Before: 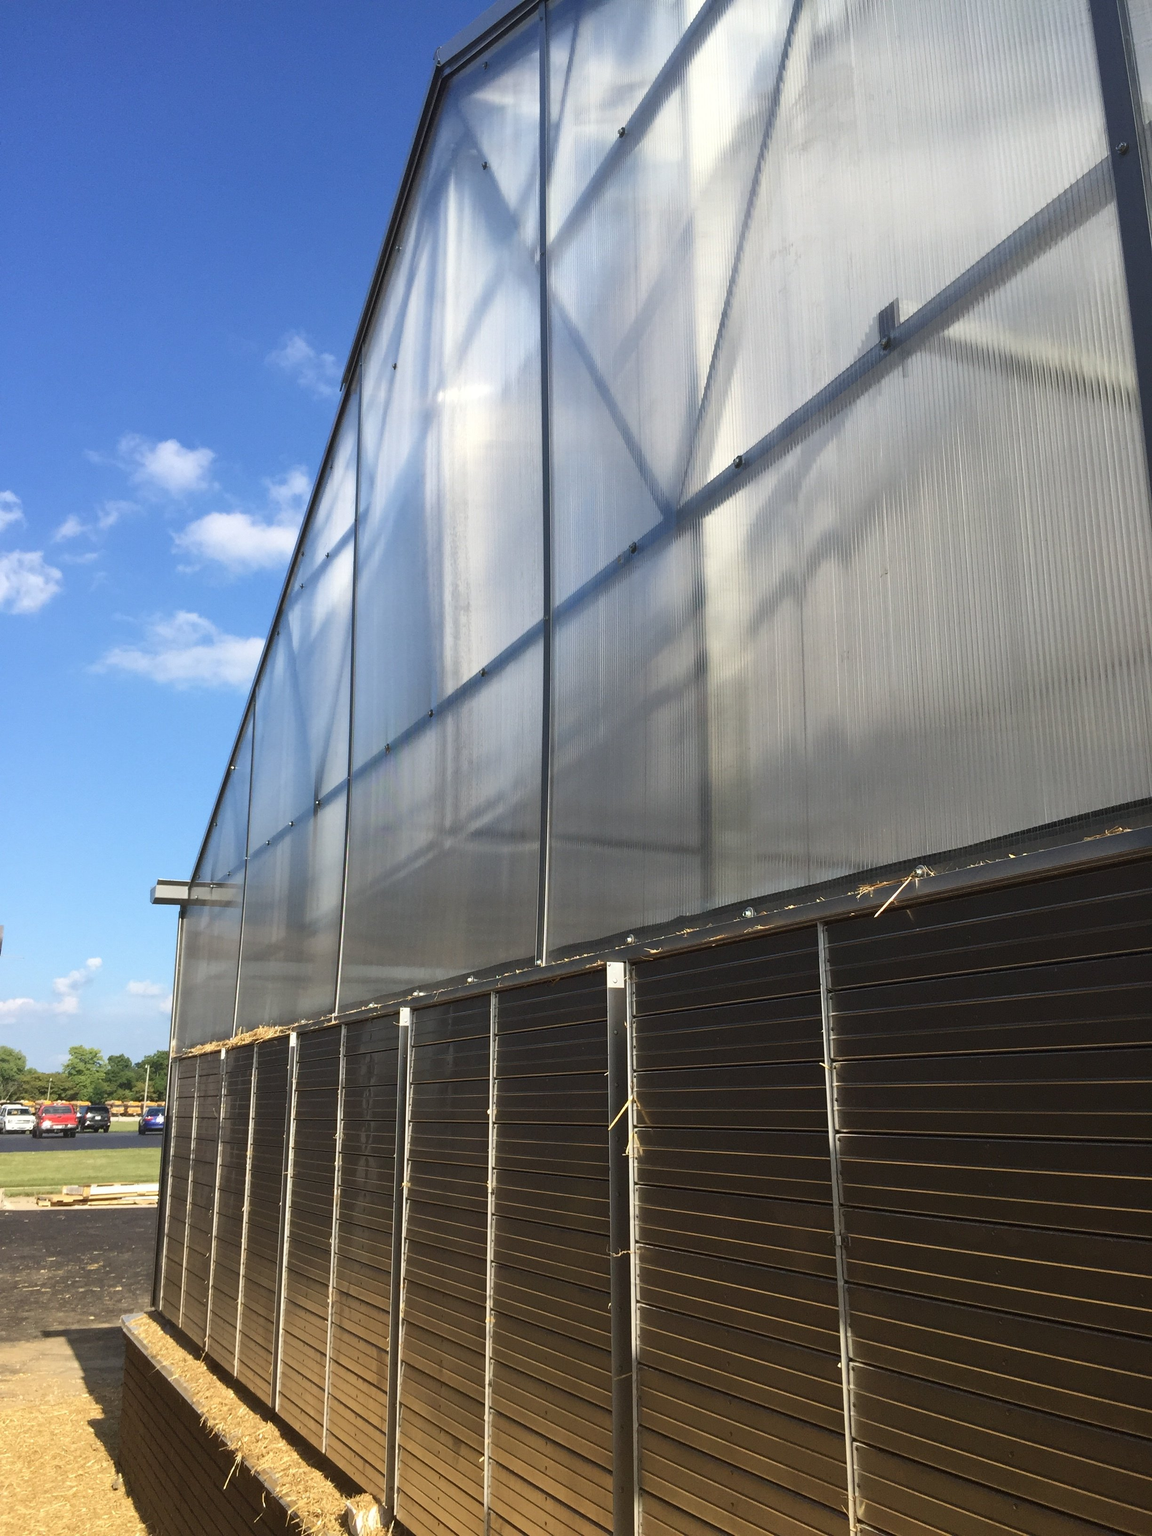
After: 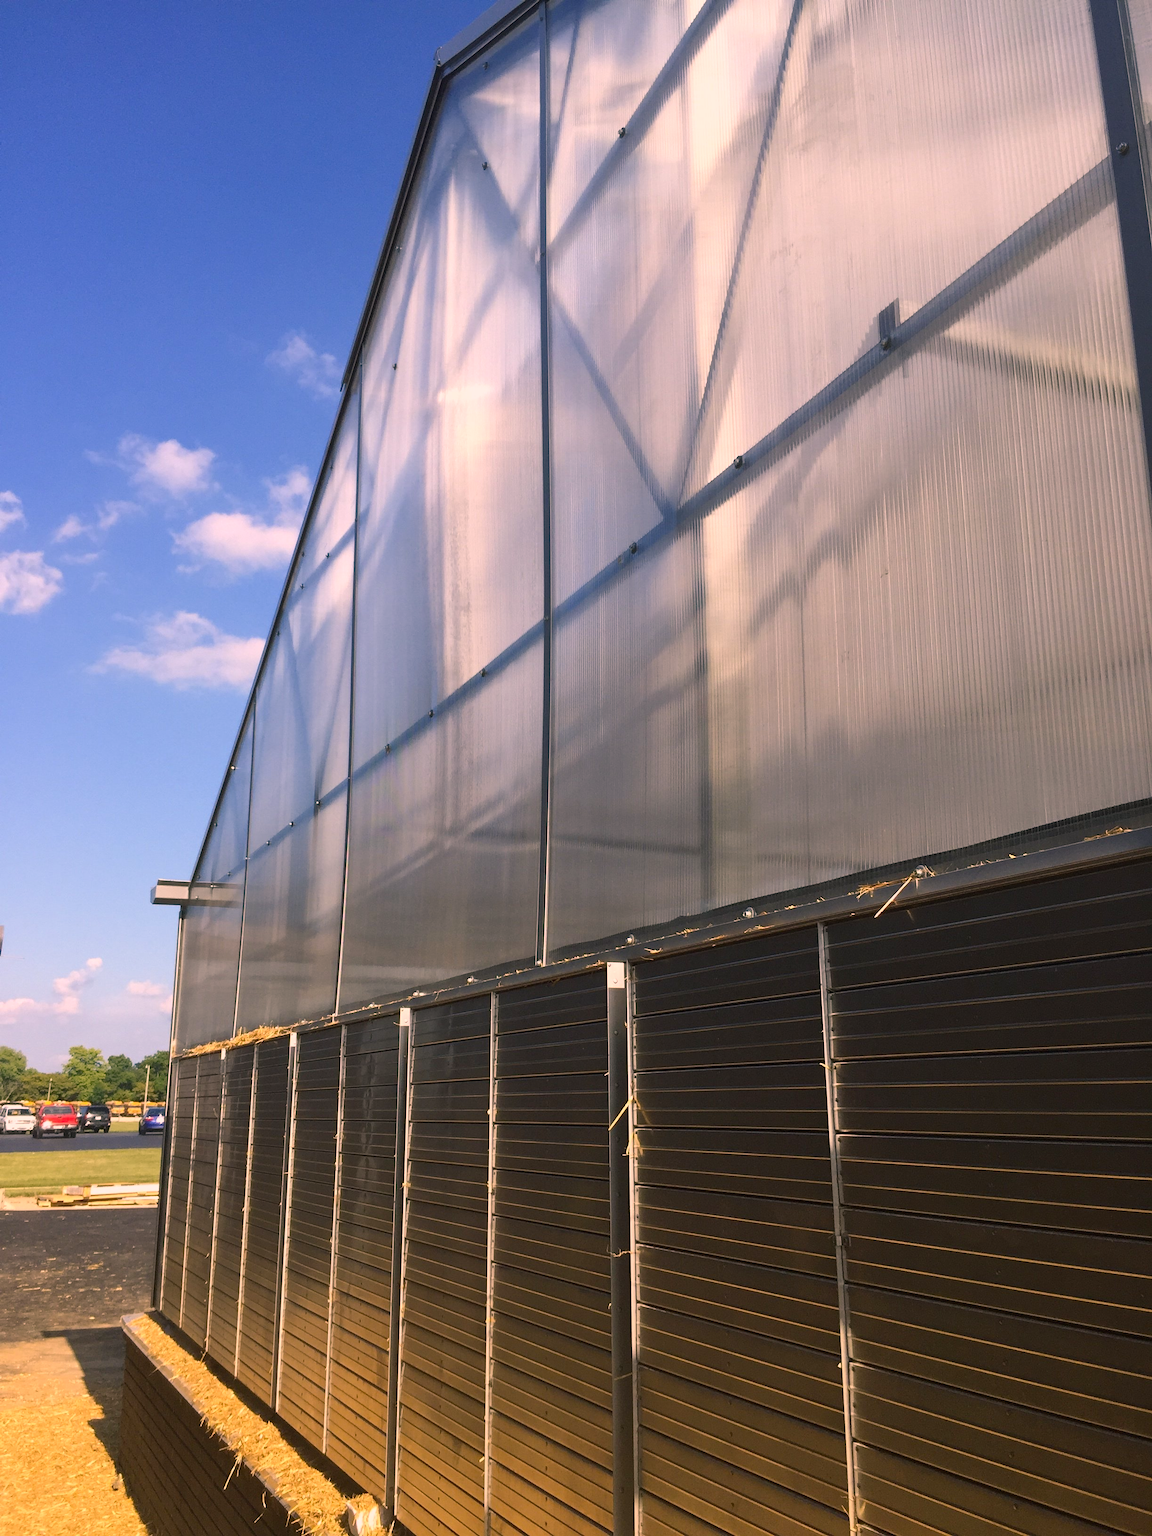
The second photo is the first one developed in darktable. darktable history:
color balance rgb: highlights gain › chroma 4.57%, highlights gain › hue 31.4°, linear chroma grading › global chroma 0.422%, perceptual saturation grading › global saturation 17.546%
